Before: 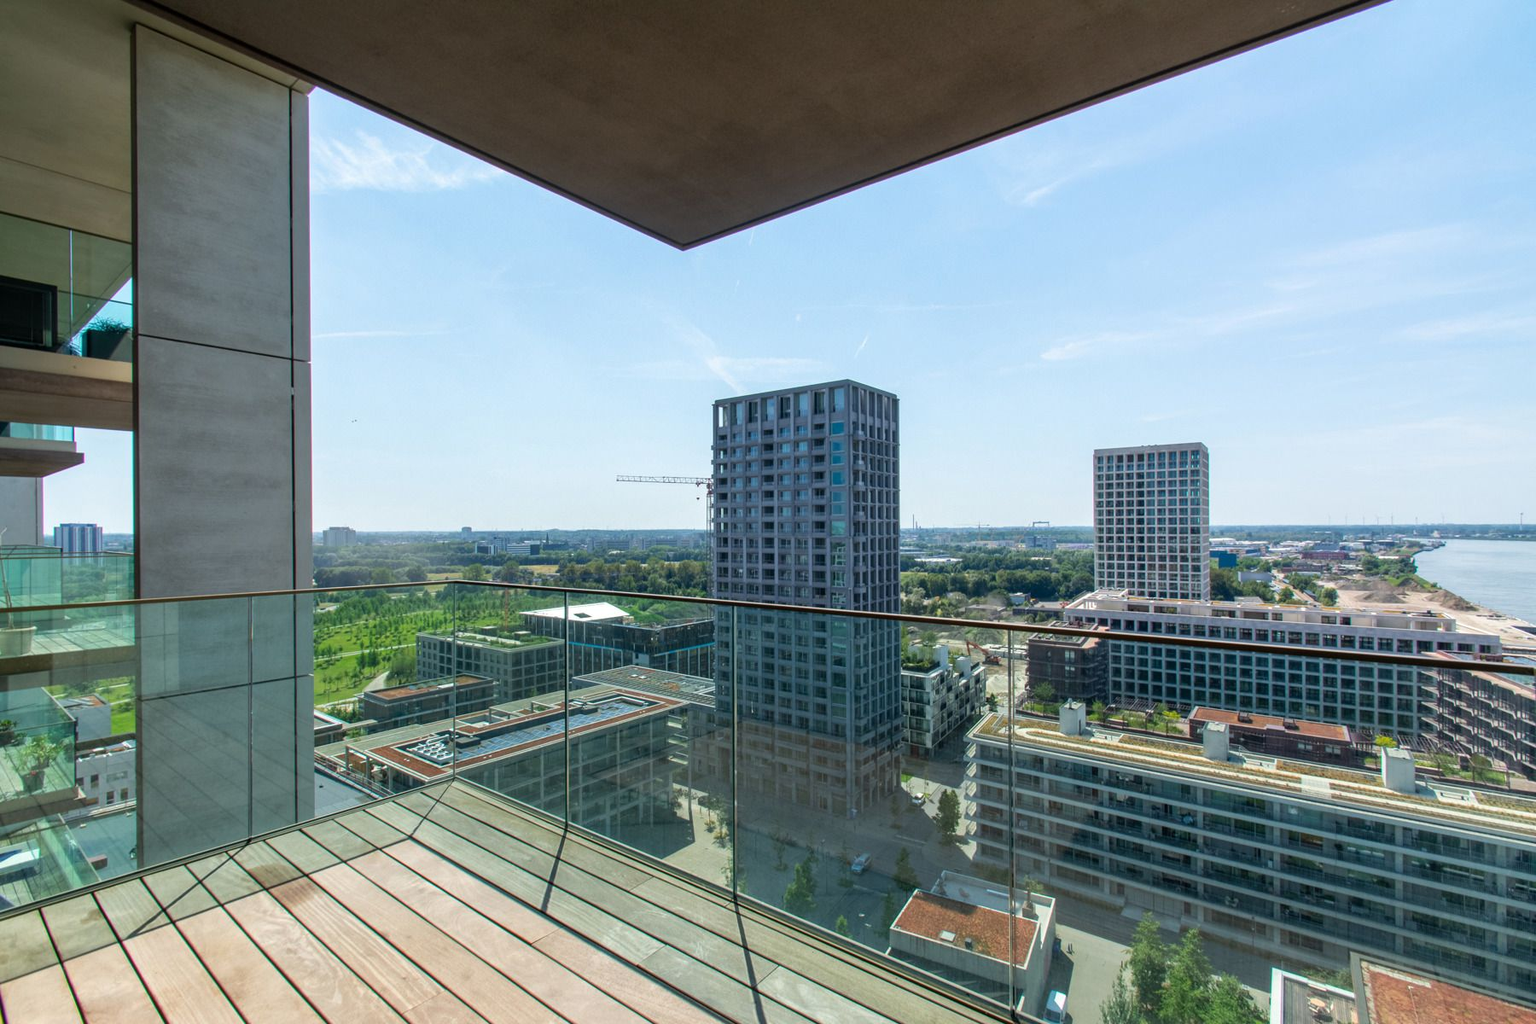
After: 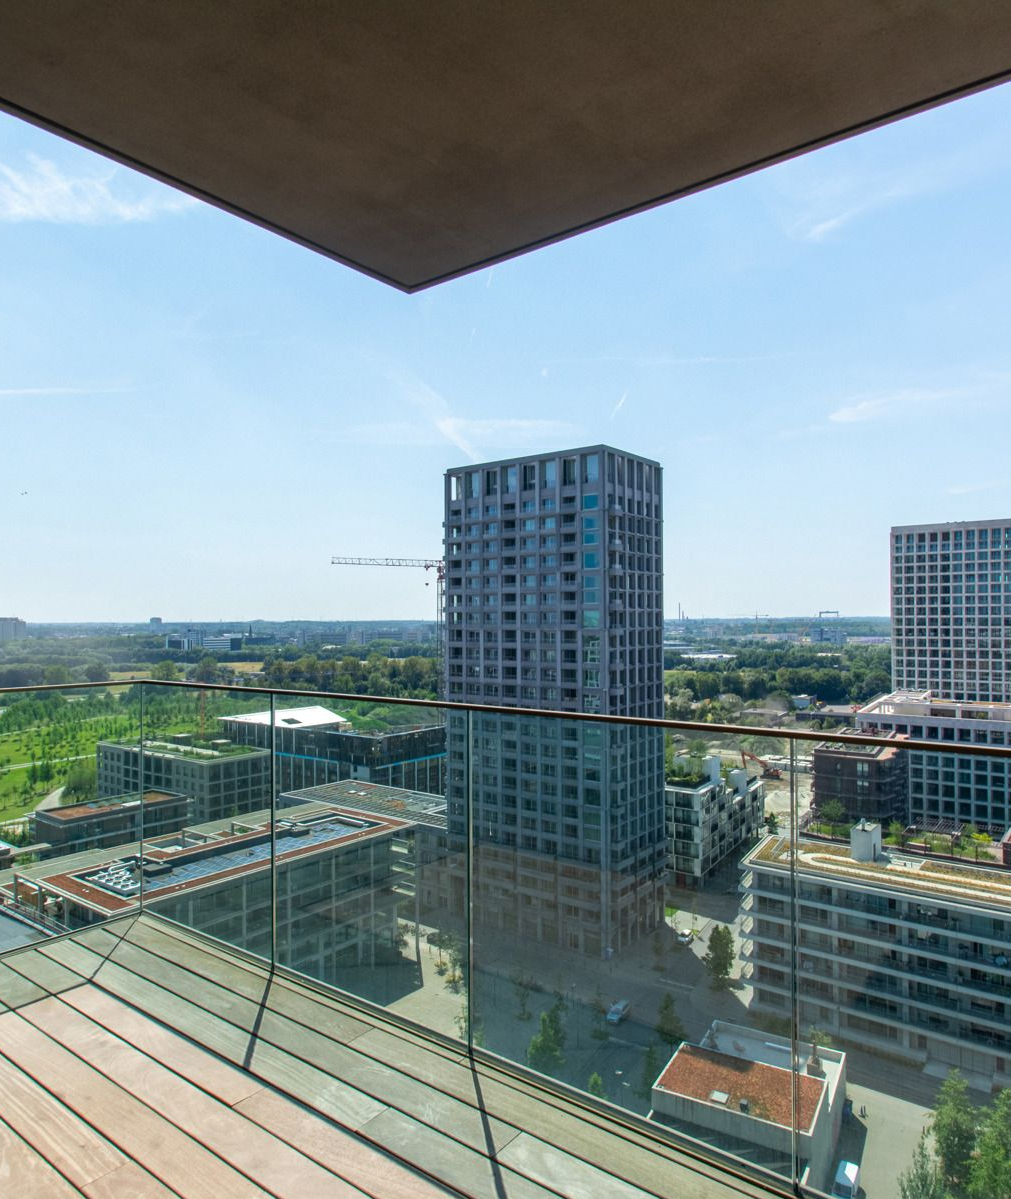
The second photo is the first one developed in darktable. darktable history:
crop: left 21.77%, right 21.967%, bottom 0.01%
